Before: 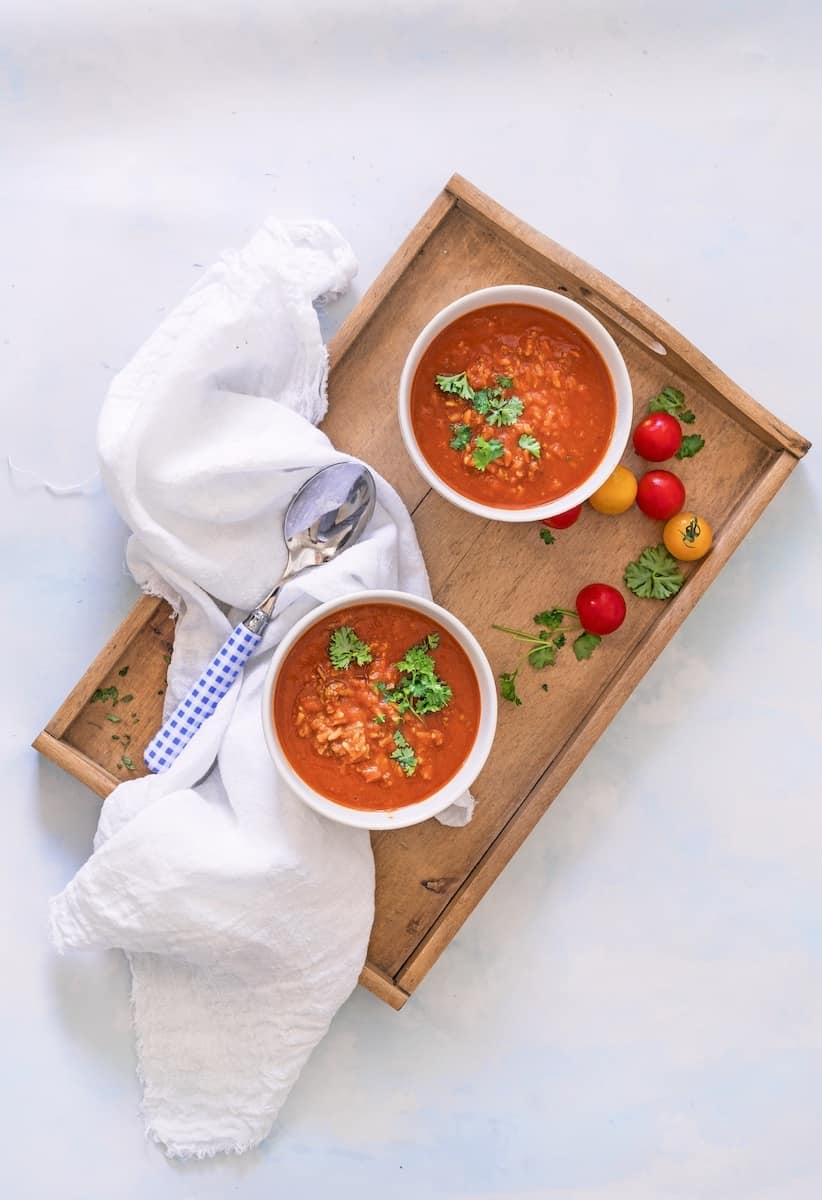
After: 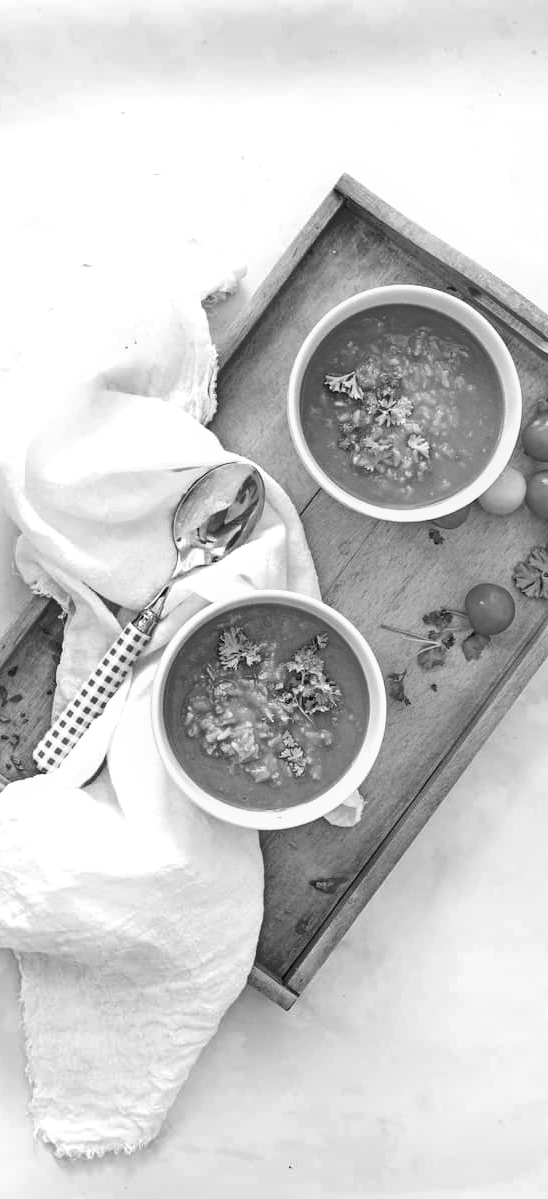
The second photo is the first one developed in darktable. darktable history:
shadows and highlights: low approximation 0.01, soften with gaussian
crop and rotate: left 13.537%, right 19.796%
monochrome: on, module defaults
white balance: red 1.009, blue 1.027
contrast brightness saturation: saturation -0.05
tone equalizer: on, module defaults
color zones: curves: ch1 [(0.25, 0.61) (0.75, 0.248)]
levels: levels [0, 0.435, 0.917]
